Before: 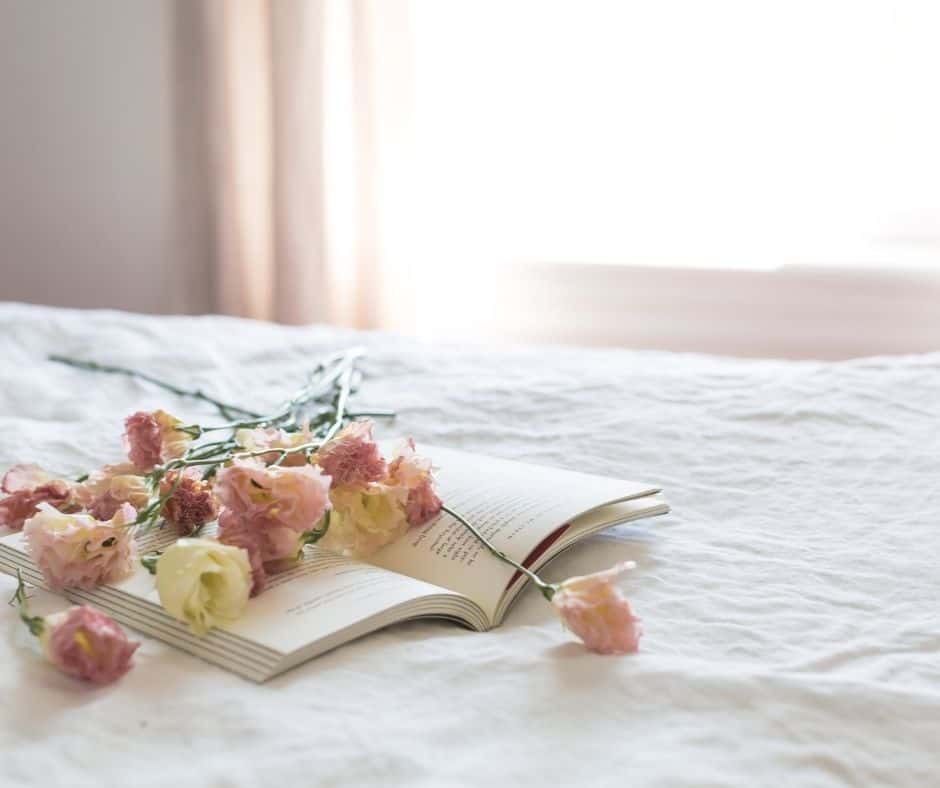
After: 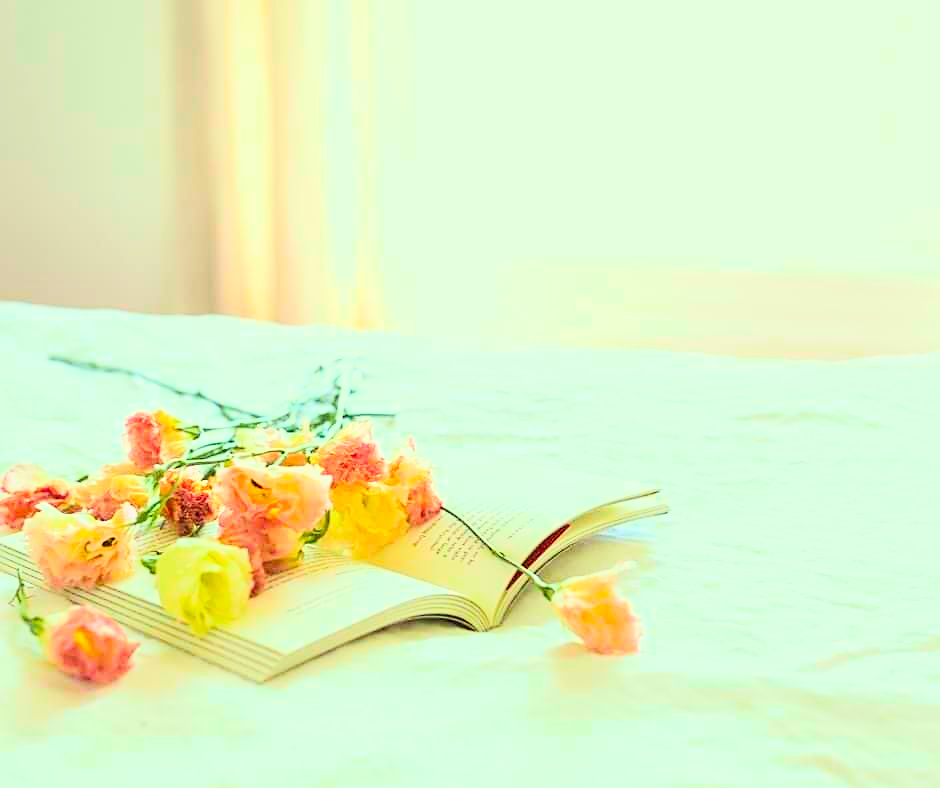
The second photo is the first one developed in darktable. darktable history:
color correction: highlights a* -10.78, highlights b* 9.89, saturation 1.71
sharpen: on, module defaults
tone curve: curves: ch0 [(0, 0) (0.084, 0.074) (0.2, 0.297) (0.363, 0.591) (0.495, 0.765) (0.68, 0.901) (0.851, 0.967) (1, 1)], color space Lab, linked channels, preserve colors none
tone equalizer: on, module defaults
